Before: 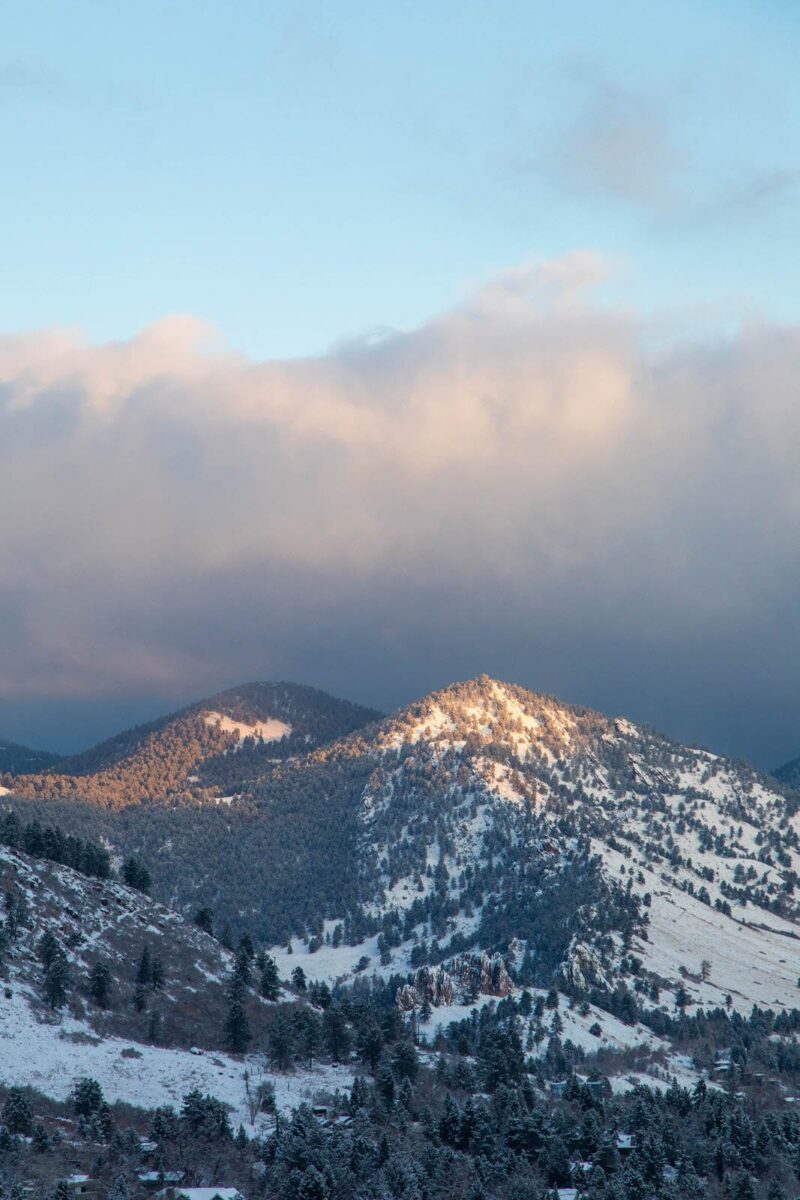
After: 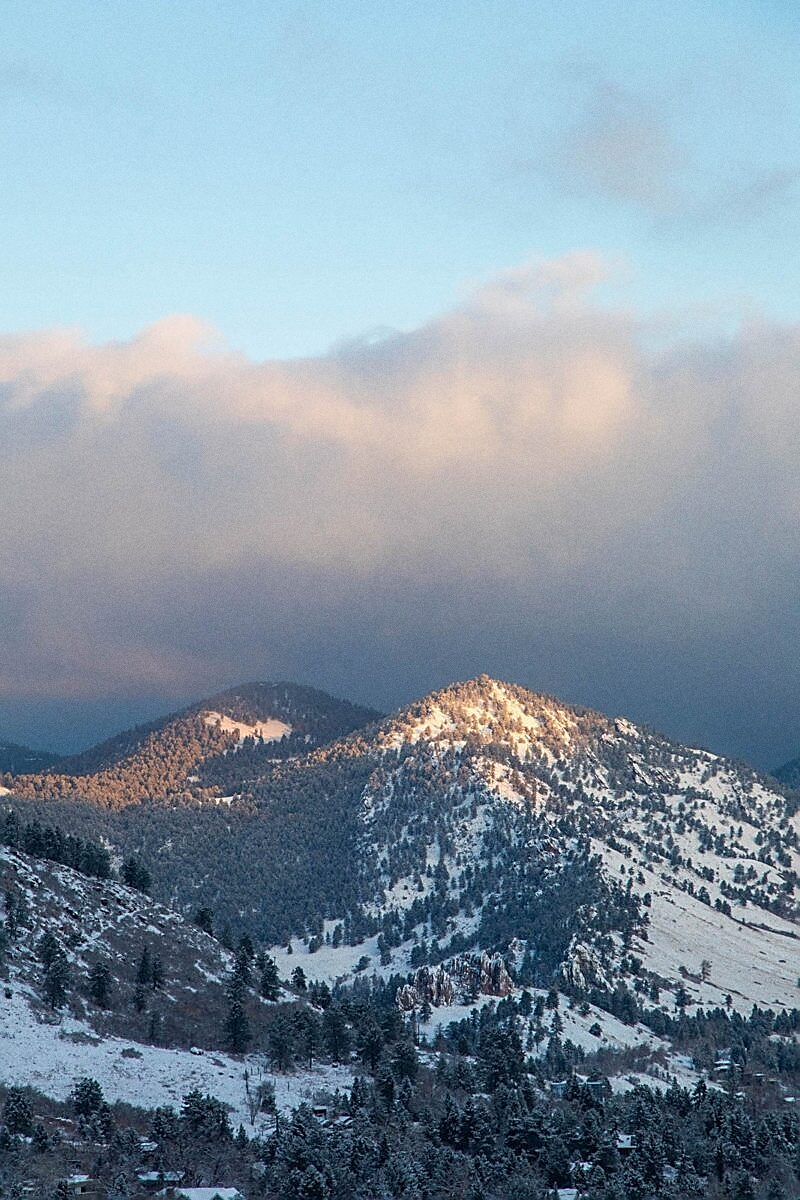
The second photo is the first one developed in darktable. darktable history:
grain: coarseness 0.47 ISO
sharpen: radius 1.4, amount 1.25, threshold 0.7
